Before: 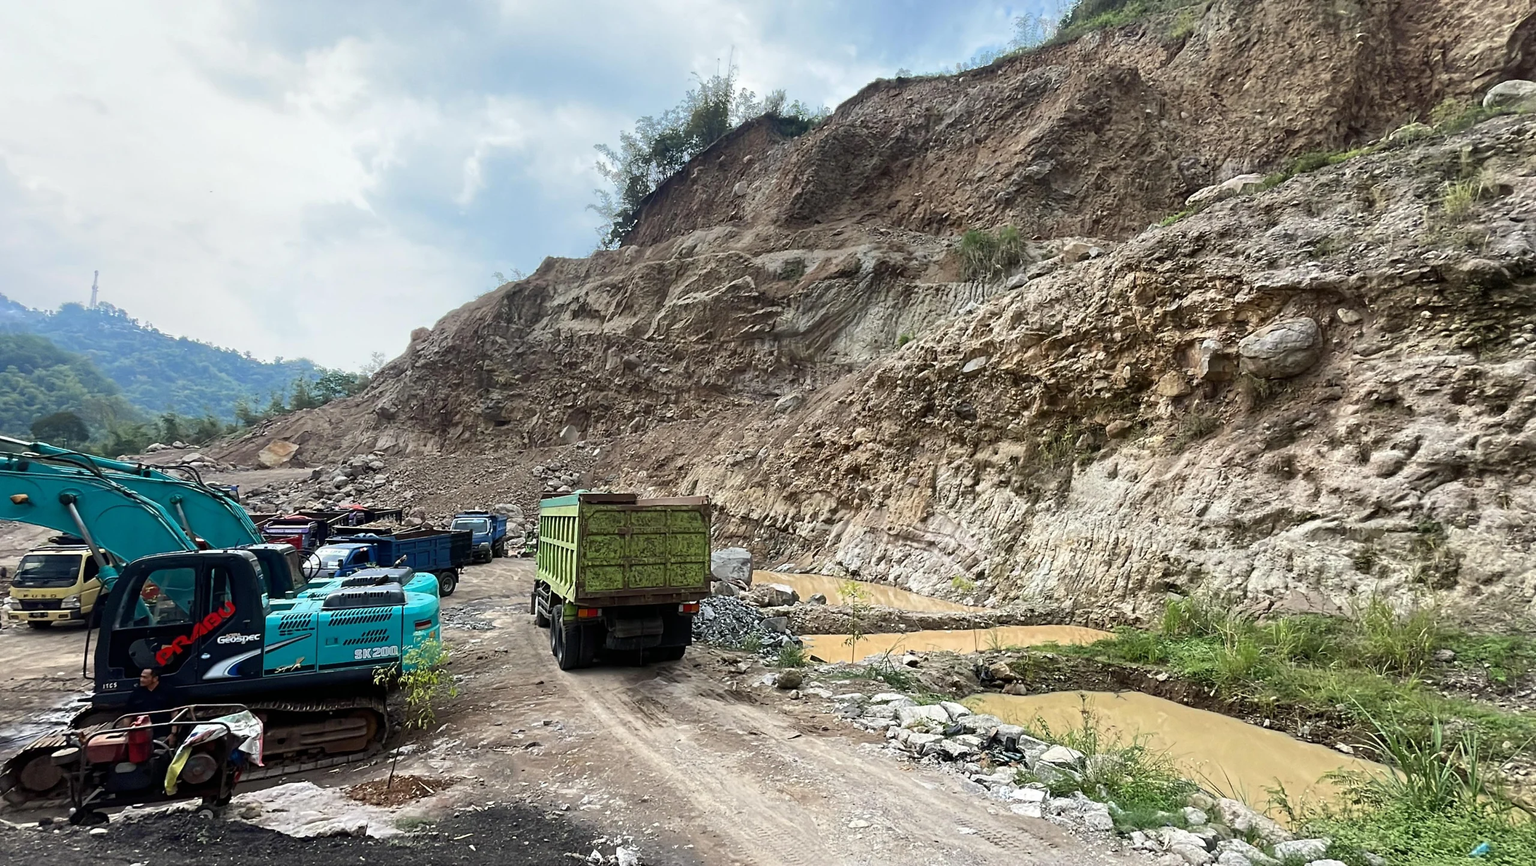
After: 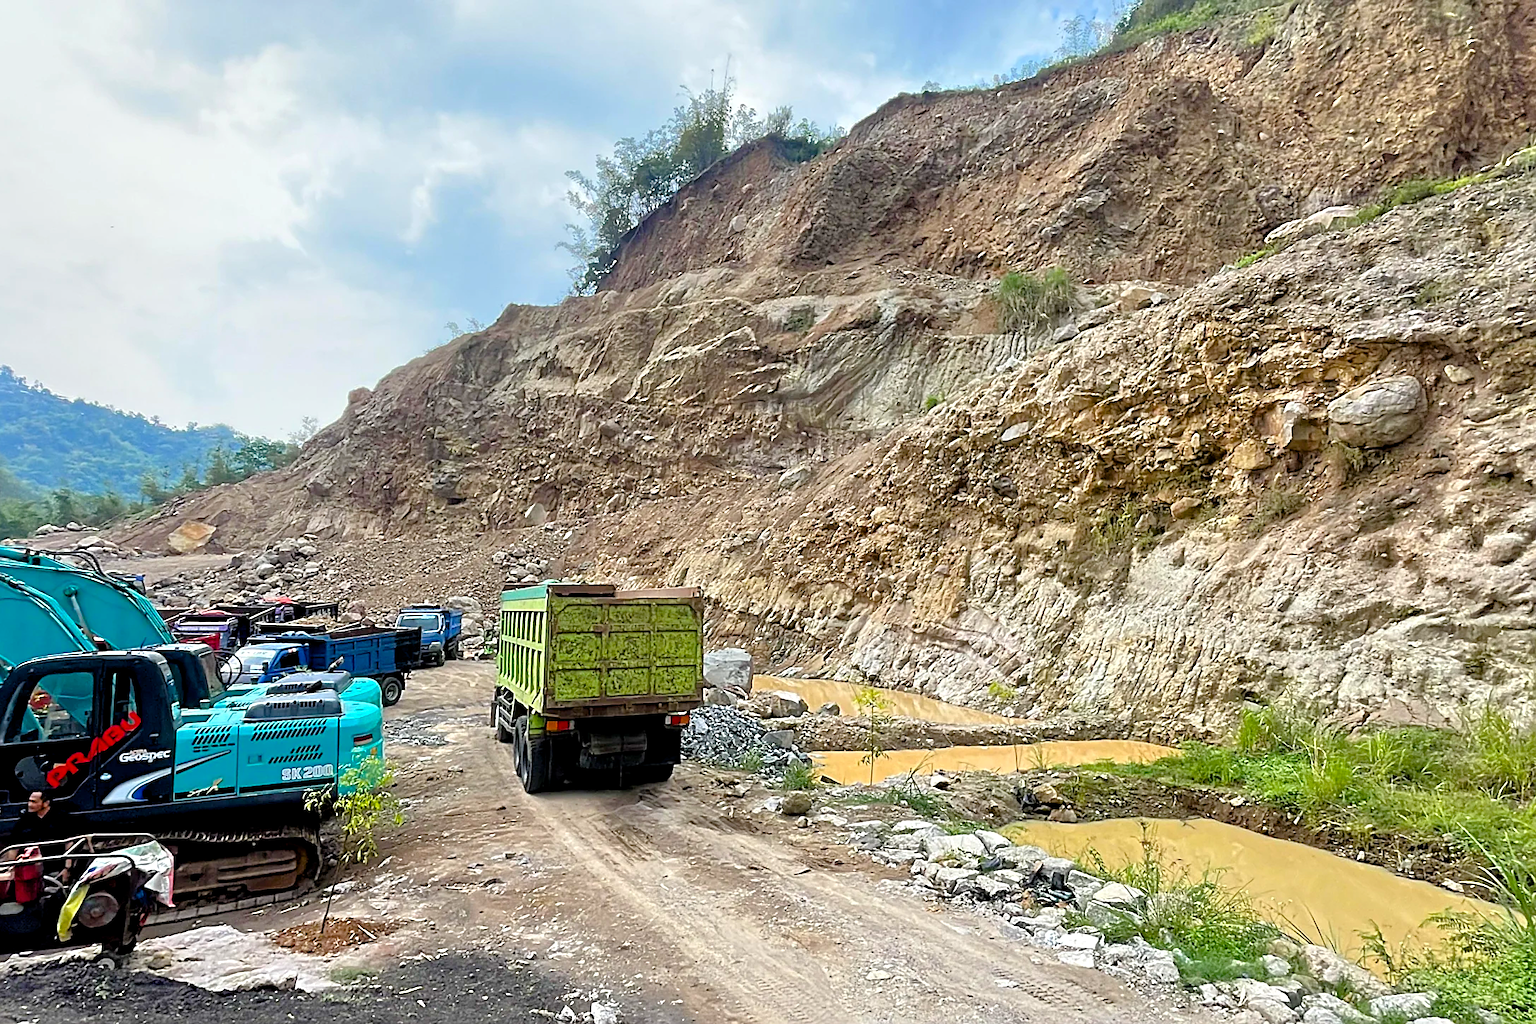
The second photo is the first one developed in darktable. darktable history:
crop: left 7.591%, right 7.841%
sharpen: on, module defaults
tone equalizer: -7 EV 0.155 EV, -6 EV 0.613 EV, -5 EV 1.18 EV, -4 EV 1.35 EV, -3 EV 1.13 EV, -2 EV 0.6 EV, -1 EV 0.146 EV, mask exposure compensation -0.514 EV
color balance rgb: global offset › luminance -0.301%, global offset › hue 259.42°, perceptual saturation grading › global saturation 39.834%
